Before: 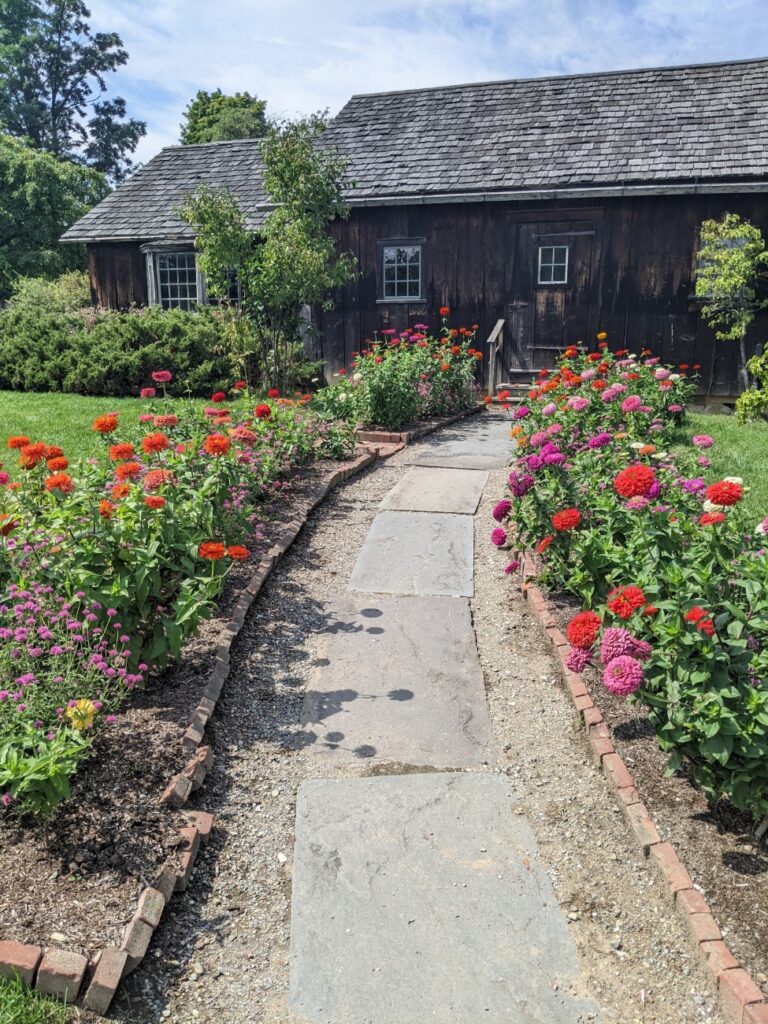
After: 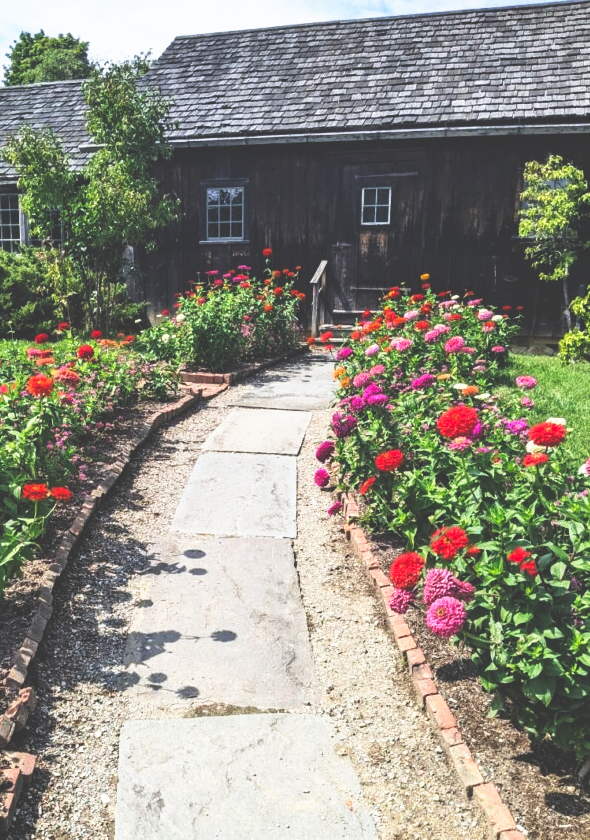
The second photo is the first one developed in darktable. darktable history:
base curve: curves: ch0 [(0, 0.036) (0.007, 0.037) (0.604, 0.887) (1, 1)], preserve colors none
crop: left 23.095%, top 5.827%, bottom 11.854%
